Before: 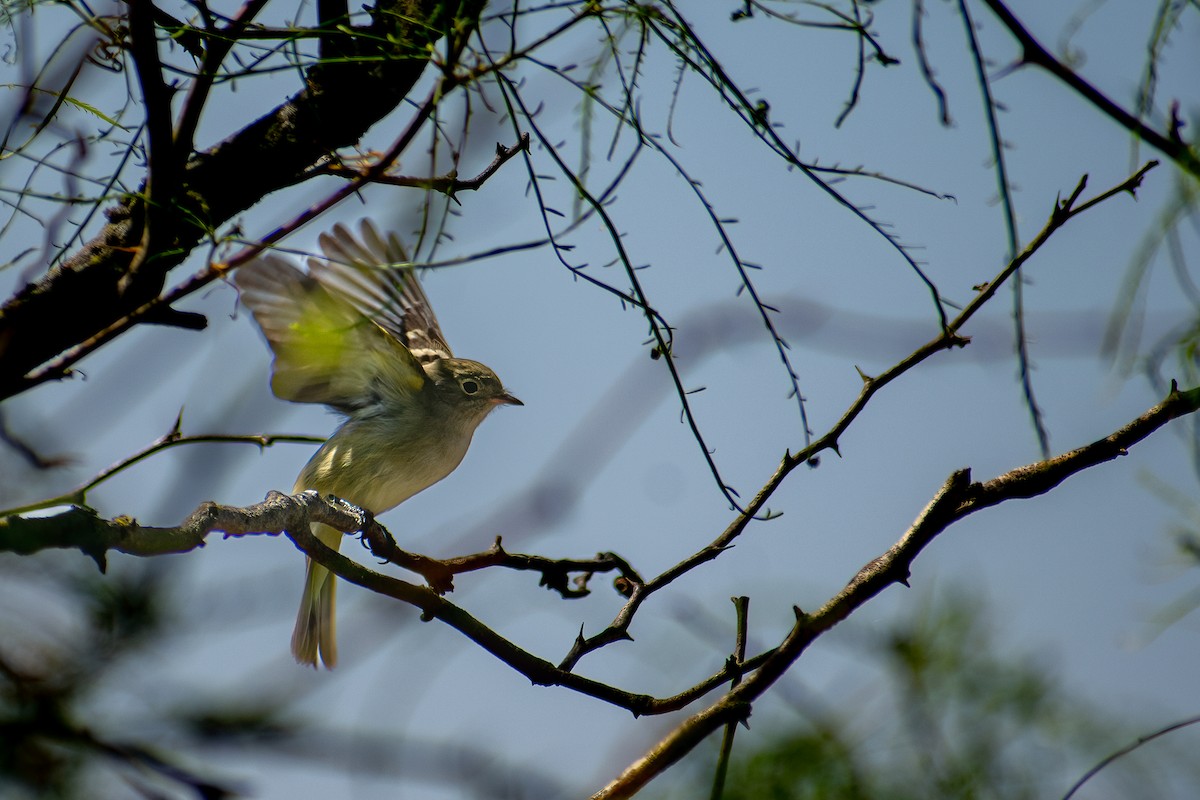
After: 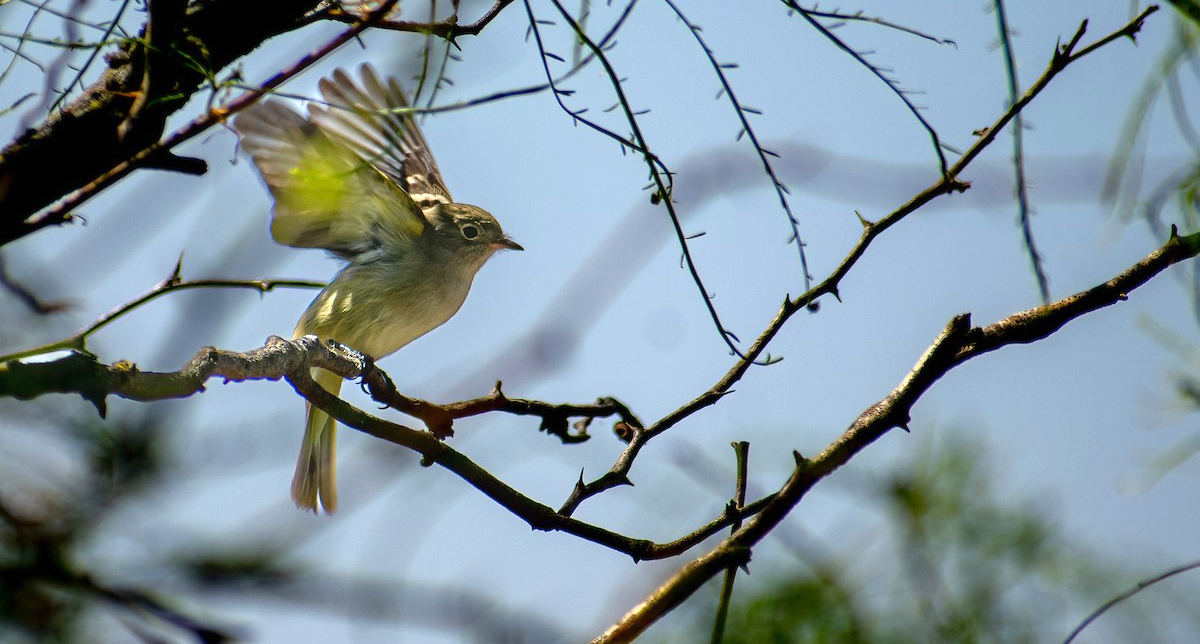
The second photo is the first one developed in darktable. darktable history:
crop and rotate: top 19.469%
exposure: black level correction 0, exposure 0.699 EV, compensate highlight preservation false
